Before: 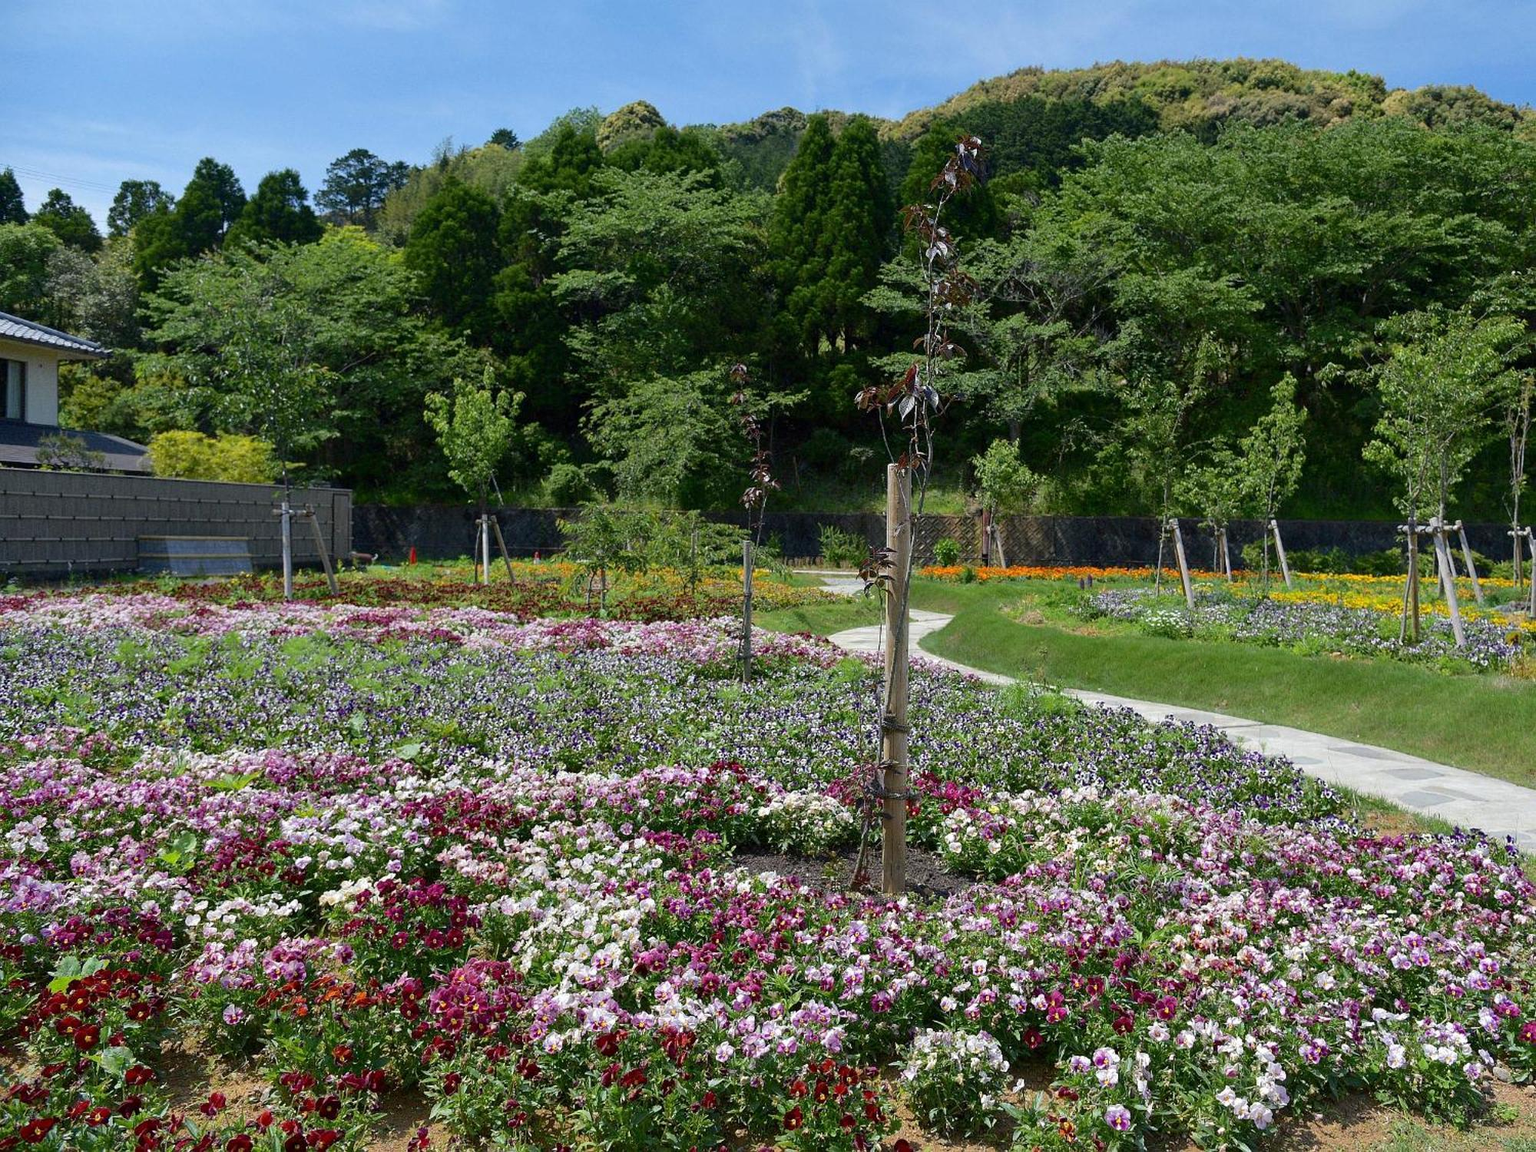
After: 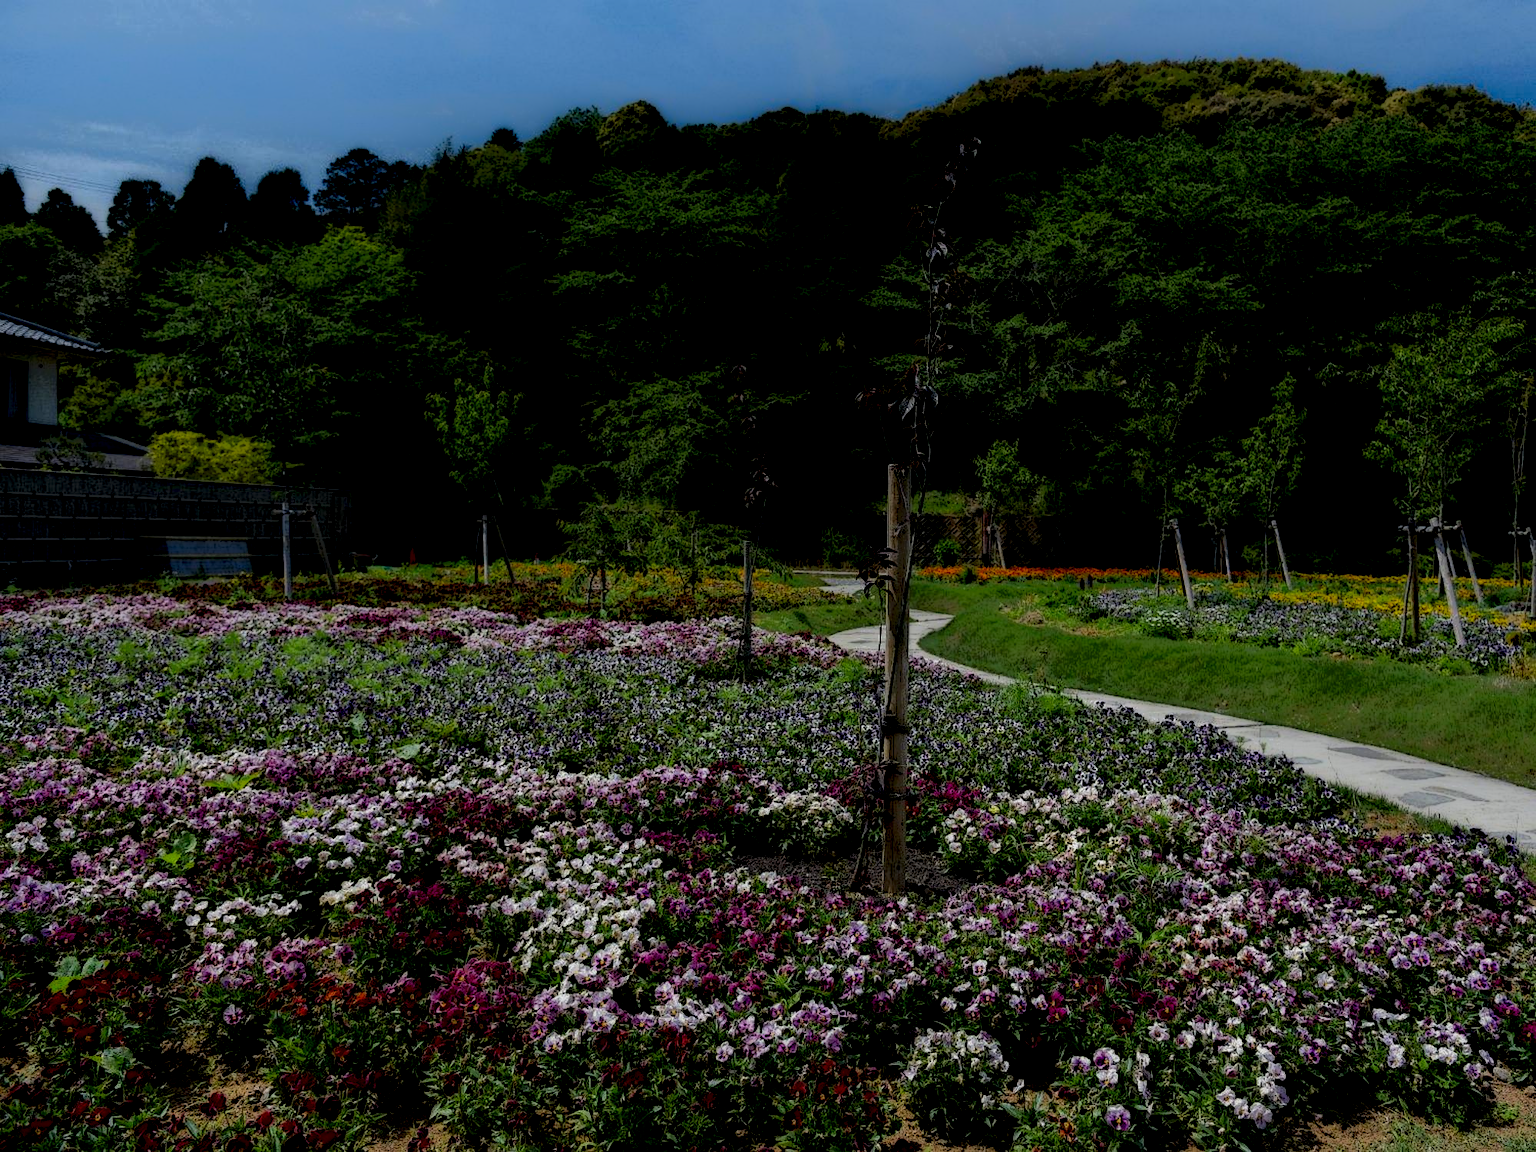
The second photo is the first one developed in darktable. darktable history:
local contrast: highlights 2%, shadows 248%, detail 164%, midtone range 0.008
